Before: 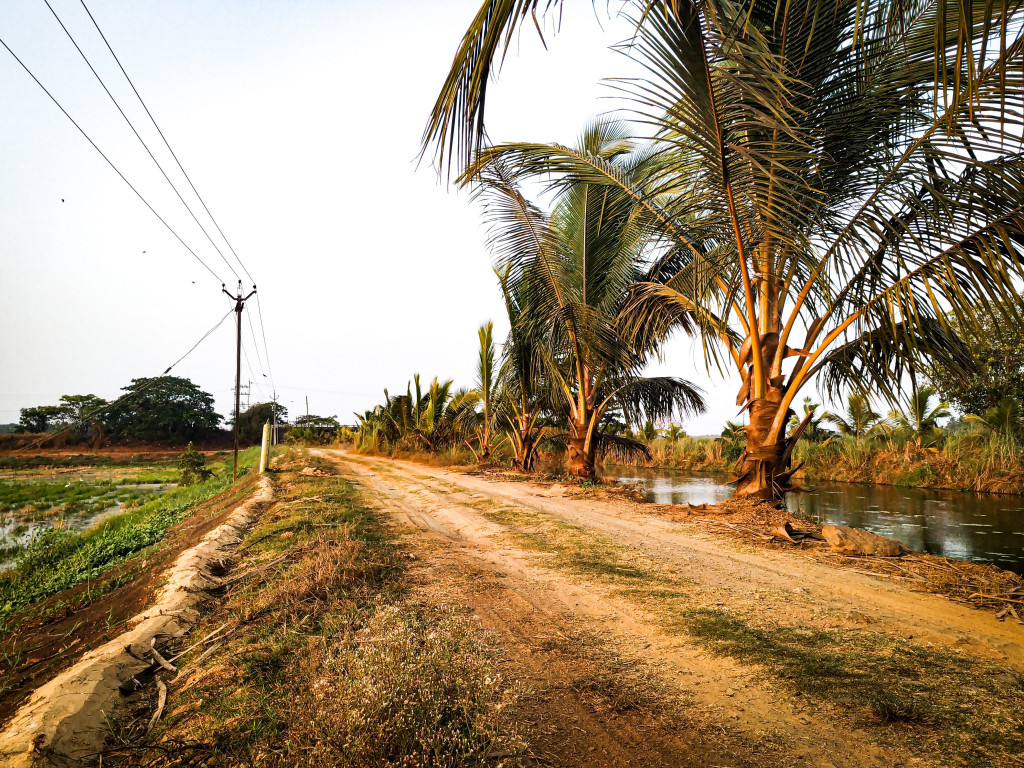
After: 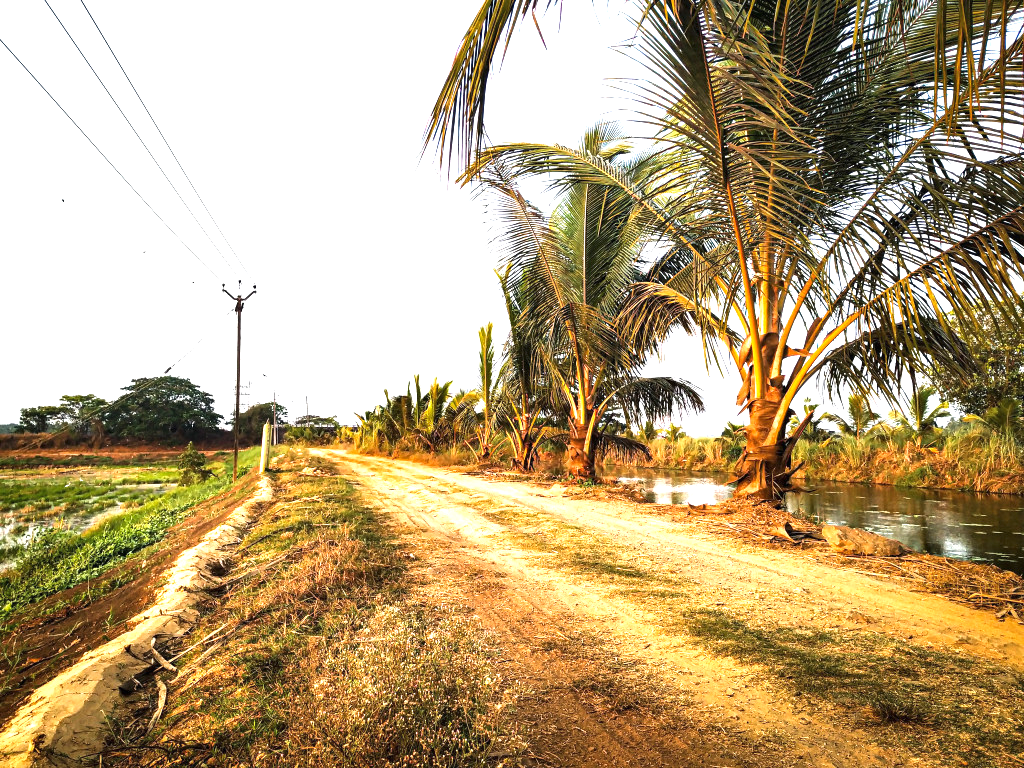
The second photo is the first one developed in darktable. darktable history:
exposure: black level correction -0.002, exposure 1.113 EV, compensate highlight preservation false
local contrast: highlights 62%, shadows 107%, detail 106%, midtone range 0.525
